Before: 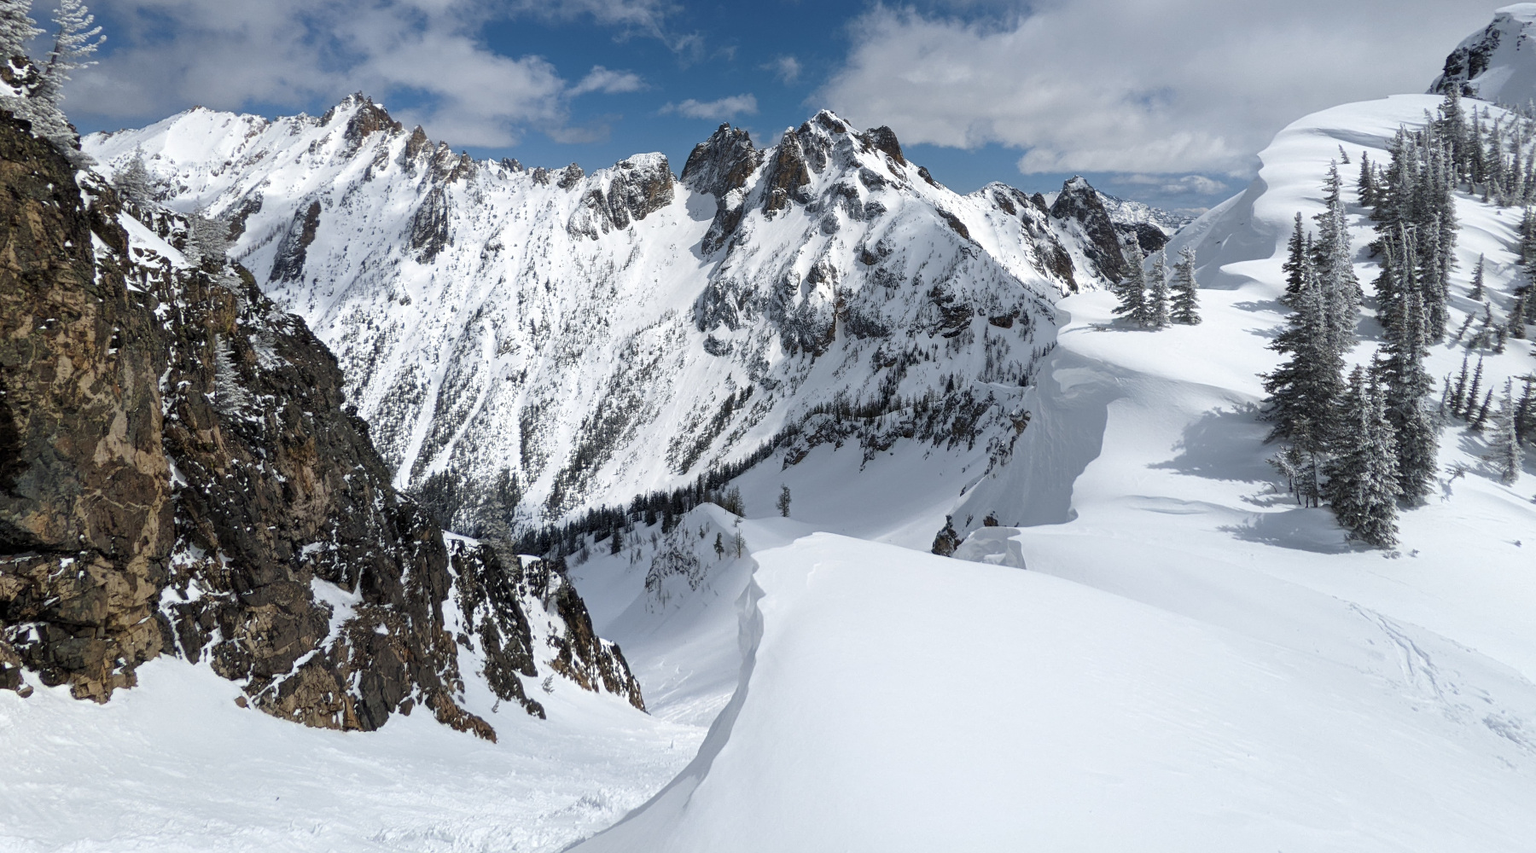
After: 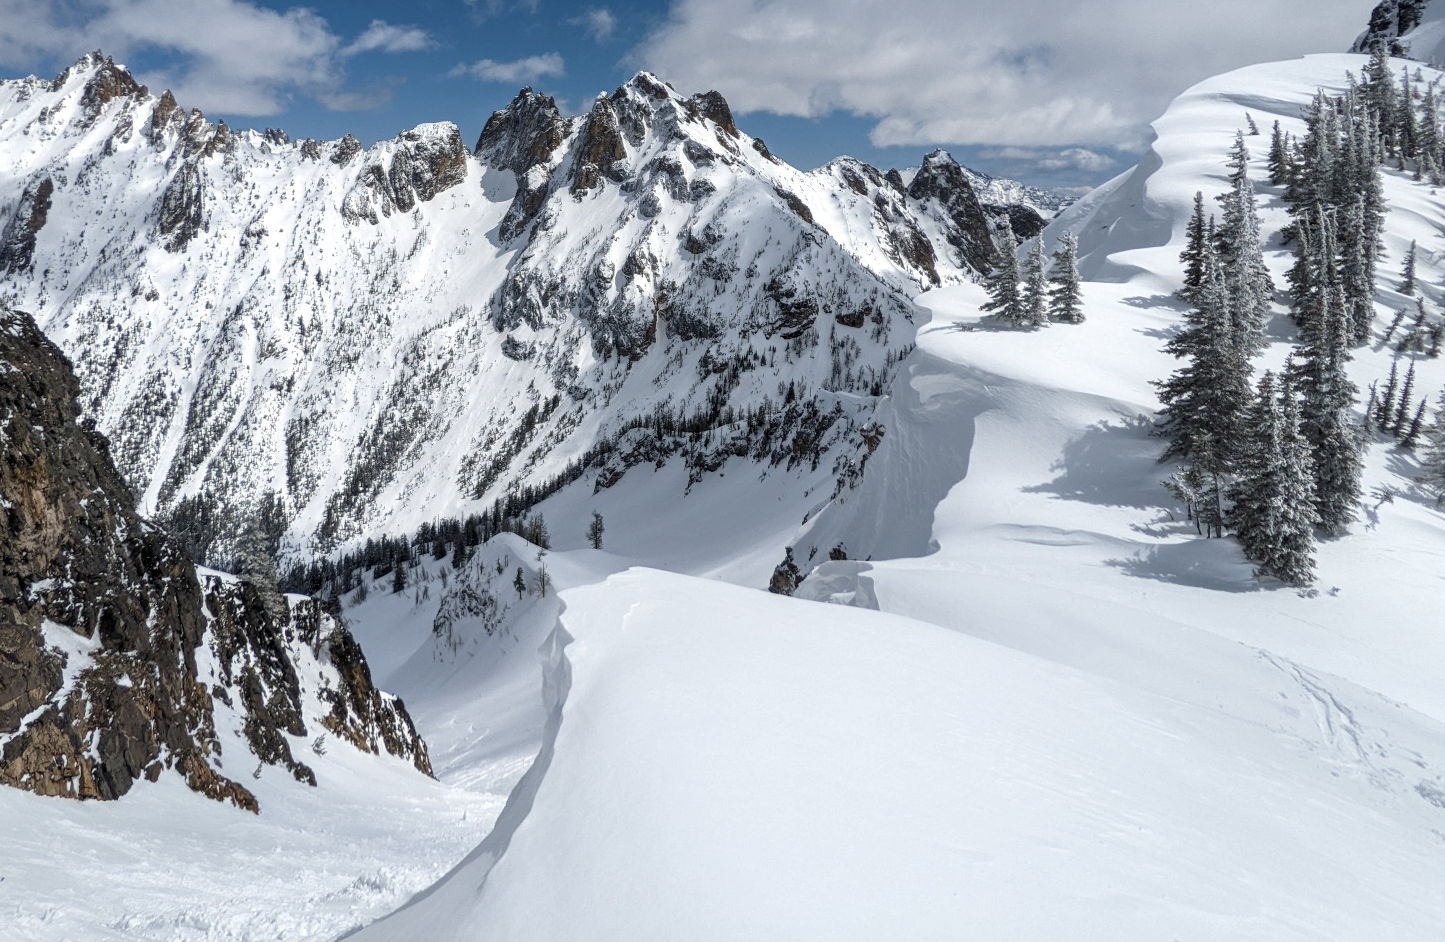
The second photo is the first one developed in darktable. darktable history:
local contrast: on, module defaults
crop and rotate: left 17.959%, top 5.771%, right 1.742%
white balance: emerald 1
